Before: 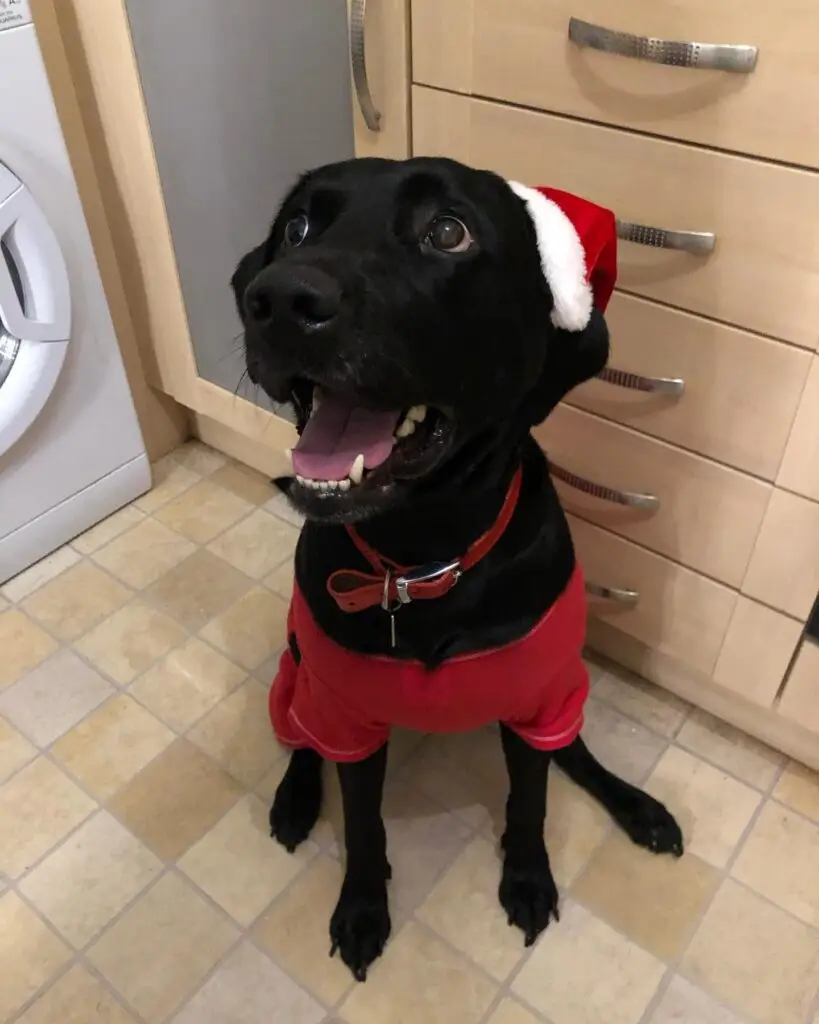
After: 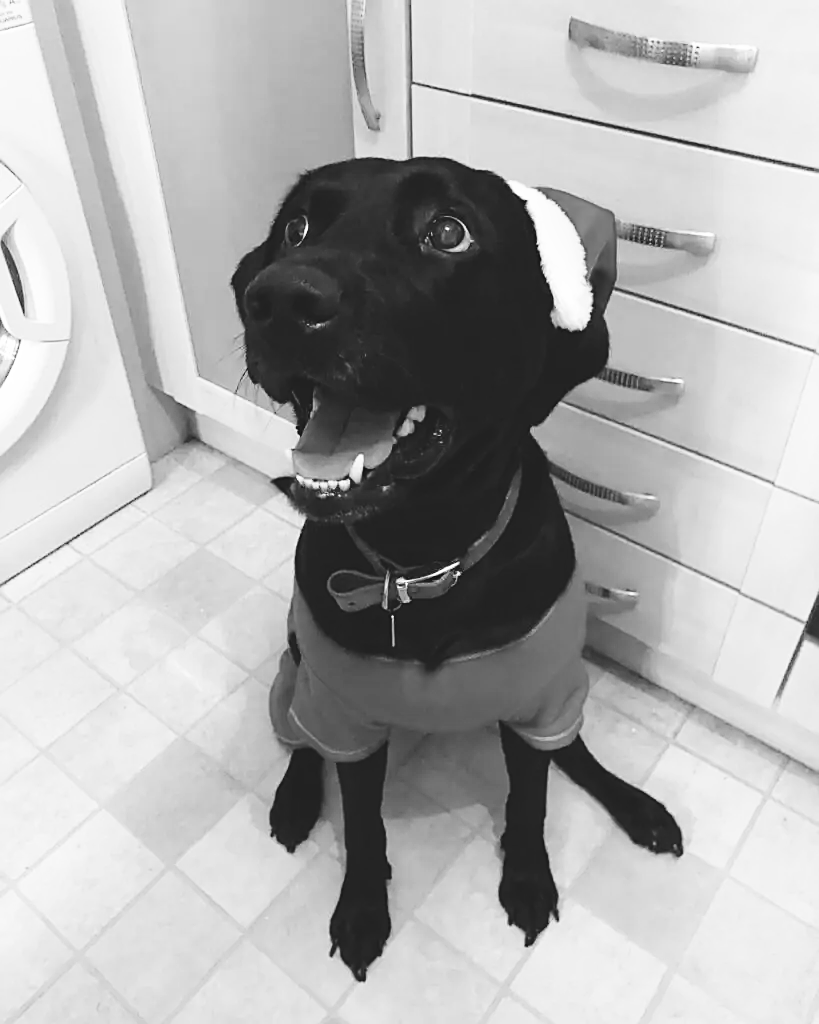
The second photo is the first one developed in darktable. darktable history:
sharpen: on, module defaults
exposure: black level correction -0.025, exposure -0.117 EV, compensate highlight preservation false
base curve: curves: ch0 [(0, 0) (0, 0) (0.002, 0.001) (0.008, 0.003) (0.019, 0.011) (0.037, 0.037) (0.064, 0.11) (0.102, 0.232) (0.152, 0.379) (0.216, 0.524) (0.296, 0.665) (0.394, 0.789) (0.512, 0.881) (0.651, 0.945) (0.813, 0.986) (1, 1)], preserve colors none
monochrome: on, module defaults
